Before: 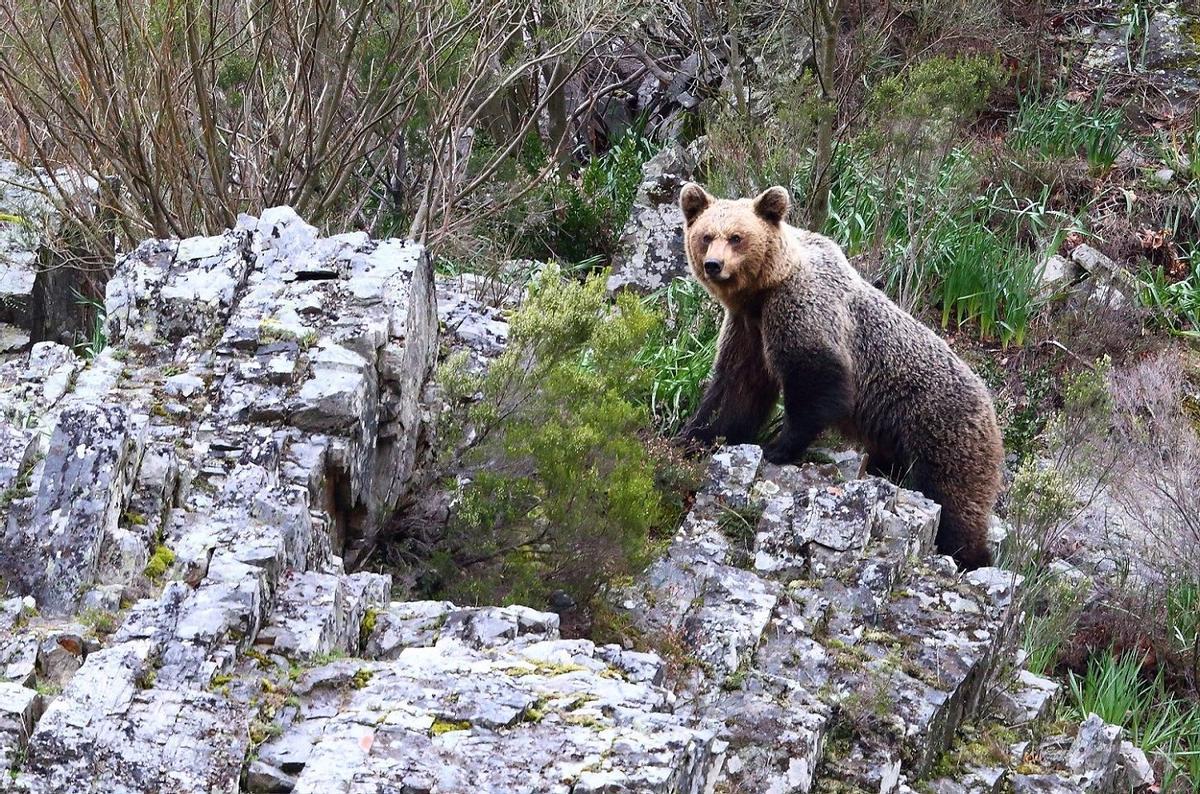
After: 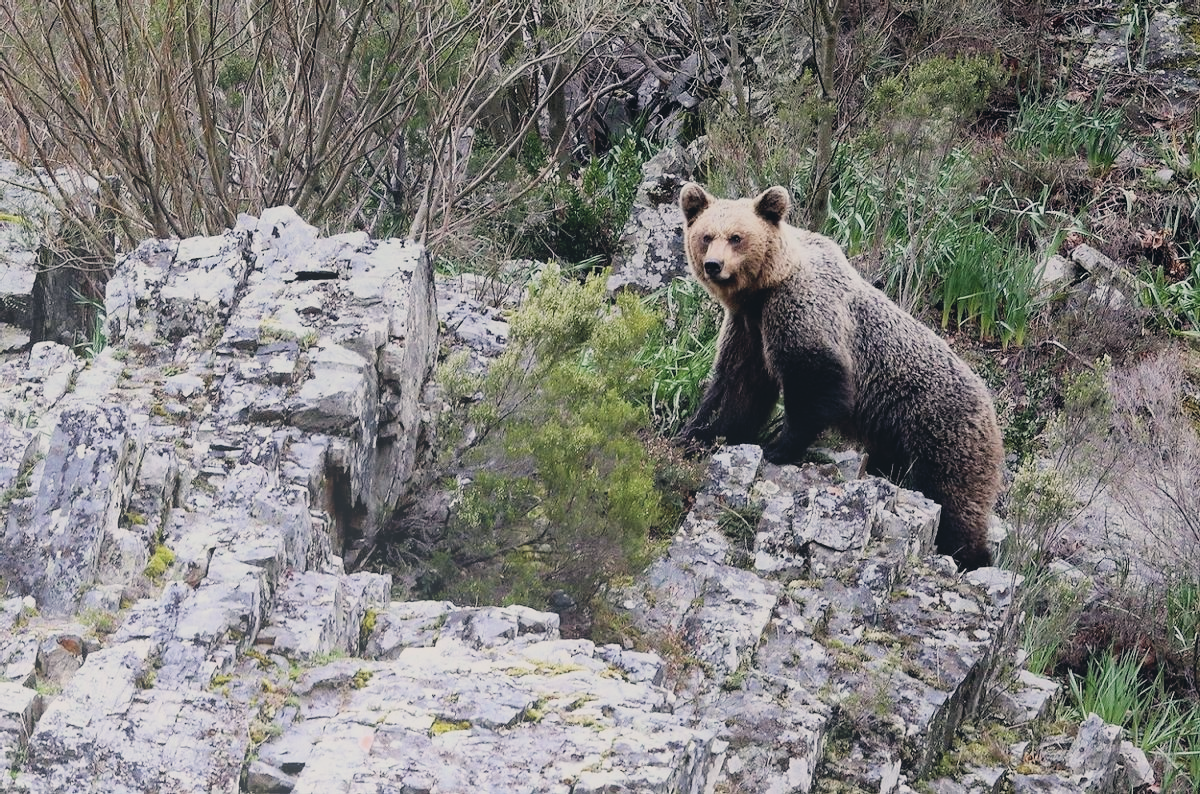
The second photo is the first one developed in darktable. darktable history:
color correction: highlights a* 2.75, highlights b* 5, shadows a* -2.04, shadows b* -4.84, saturation 0.8
bloom: size 38%, threshold 95%, strength 30%
filmic rgb: black relative exposure -7.65 EV, white relative exposure 4.56 EV, hardness 3.61
